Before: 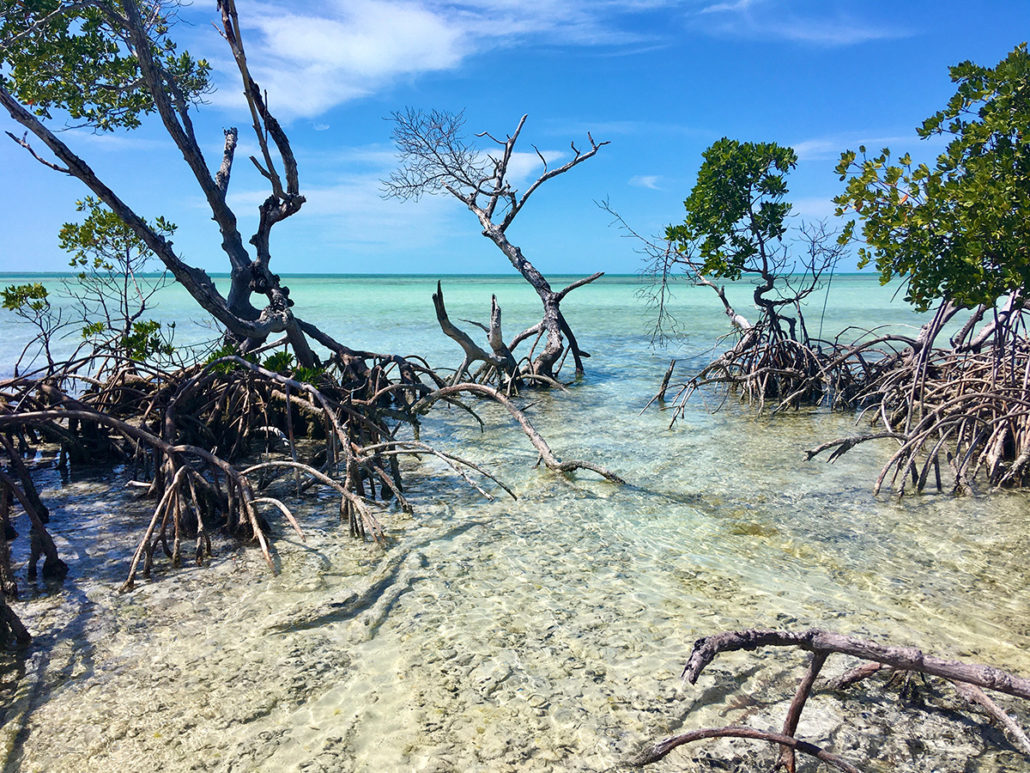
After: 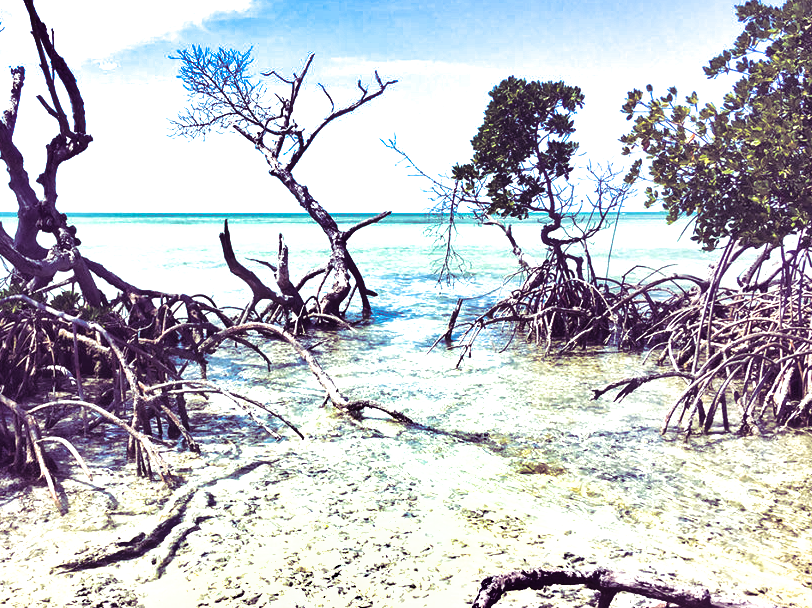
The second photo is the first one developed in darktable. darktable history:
contrast brightness saturation: contrast -0.1, saturation -0.1
crop and rotate: left 20.74%, top 7.912%, right 0.375%, bottom 13.378%
shadows and highlights: white point adjustment 0.05, highlights color adjustment 55.9%, soften with gaussian
exposure: black level correction 0, exposure 1.3 EV, compensate exposure bias true, compensate highlight preservation false
split-toning: shadows › hue 277.2°, shadows › saturation 0.74
